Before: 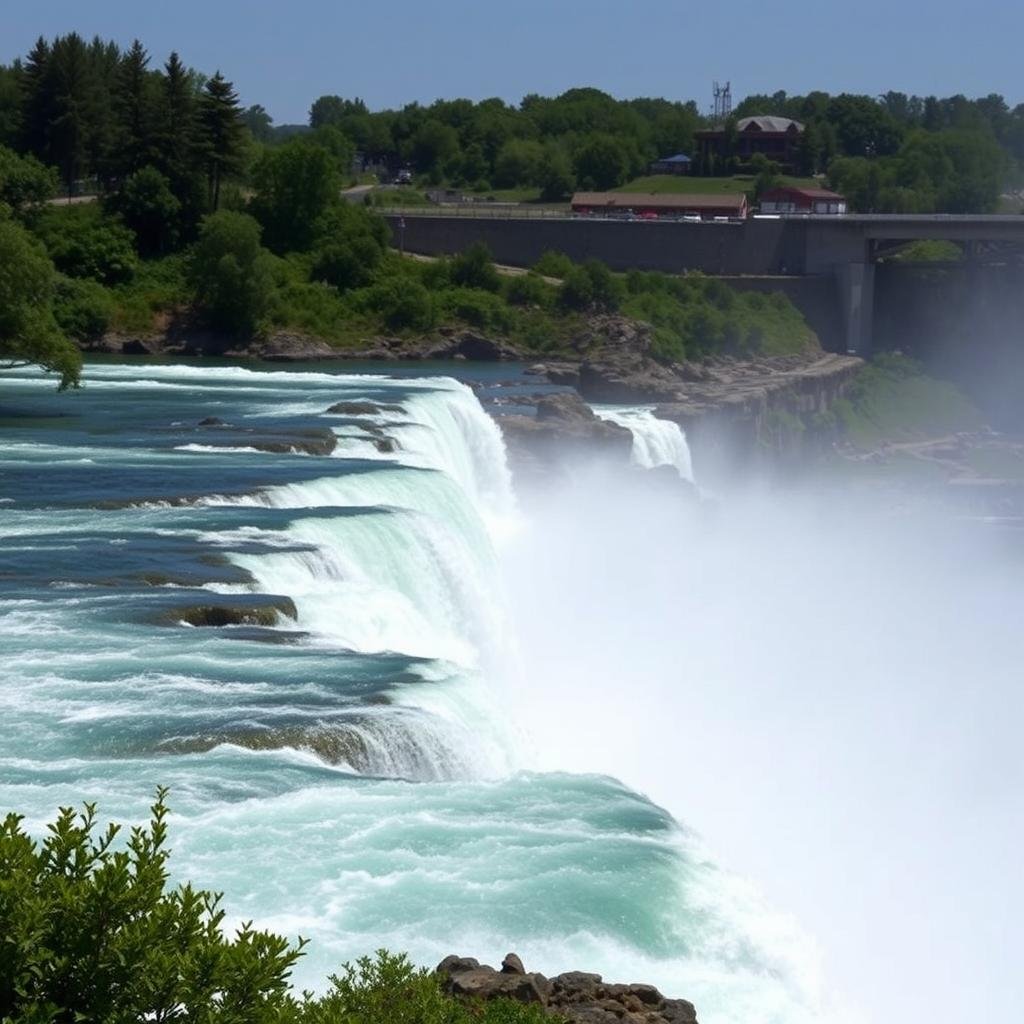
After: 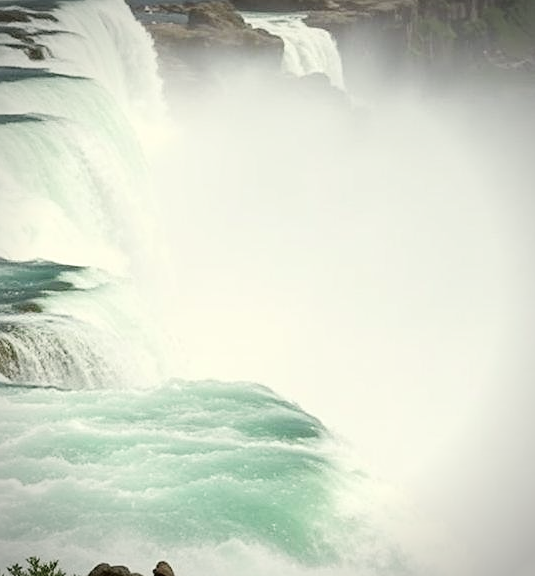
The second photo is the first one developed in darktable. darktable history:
tone curve: curves: ch0 [(0, 0) (0.004, 0.001) (0.133, 0.112) (0.325, 0.362) (0.832, 0.893) (1, 1)], preserve colors none
sharpen: on, module defaults
crop: left 34.085%, top 38.362%, right 13.615%, bottom 5.321%
vignetting: unbound false
color correction: highlights a* -1.2, highlights b* 10.34, shadows a* 0.21, shadows b* 19.28
